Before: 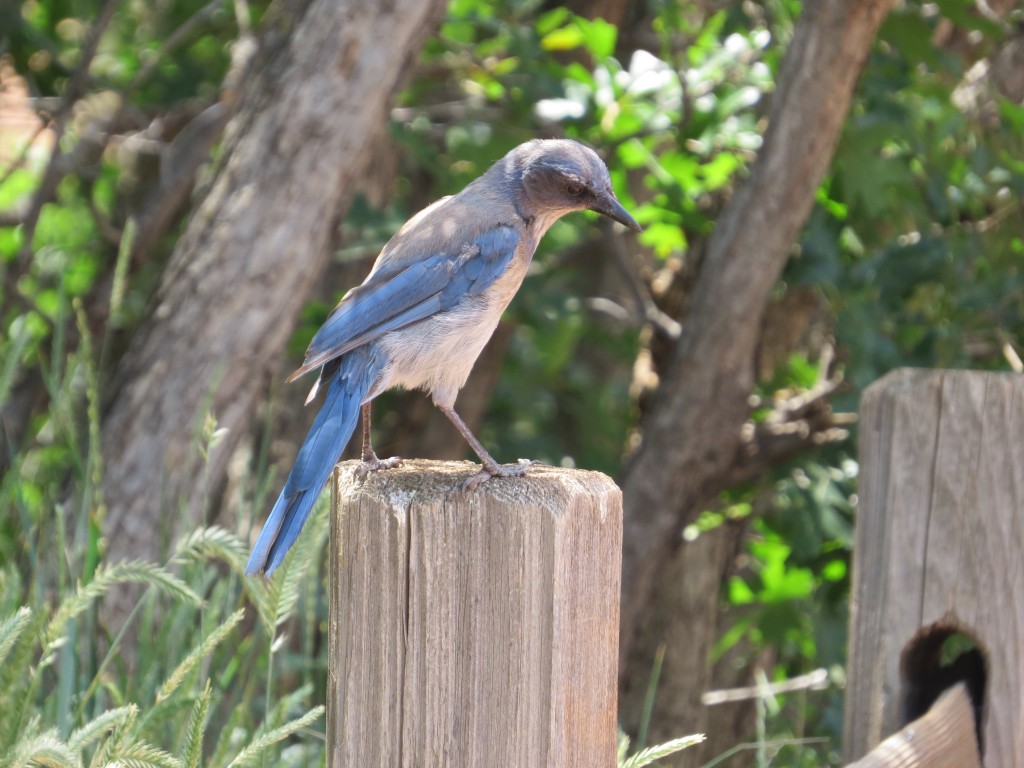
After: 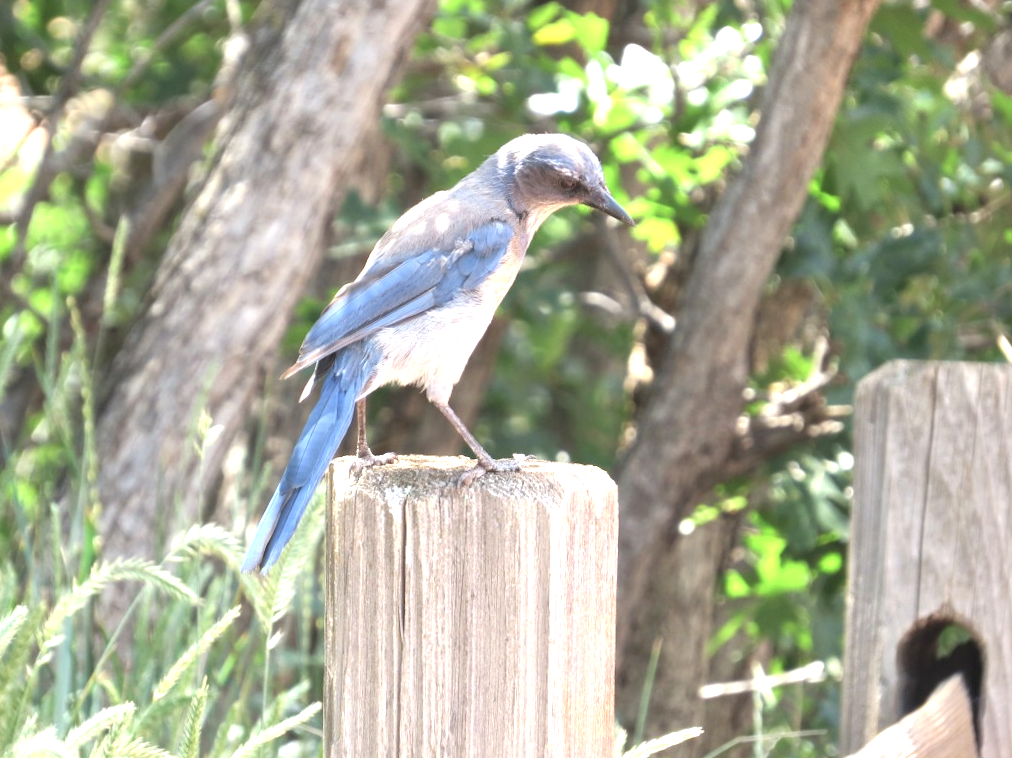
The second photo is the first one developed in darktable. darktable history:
contrast brightness saturation: saturation -0.17
exposure: black level correction 0, exposure 1.1 EV, compensate highlight preservation false
rotate and perspective: rotation -0.45°, automatic cropping original format, crop left 0.008, crop right 0.992, crop top 0.012, crop bottom 0.988
